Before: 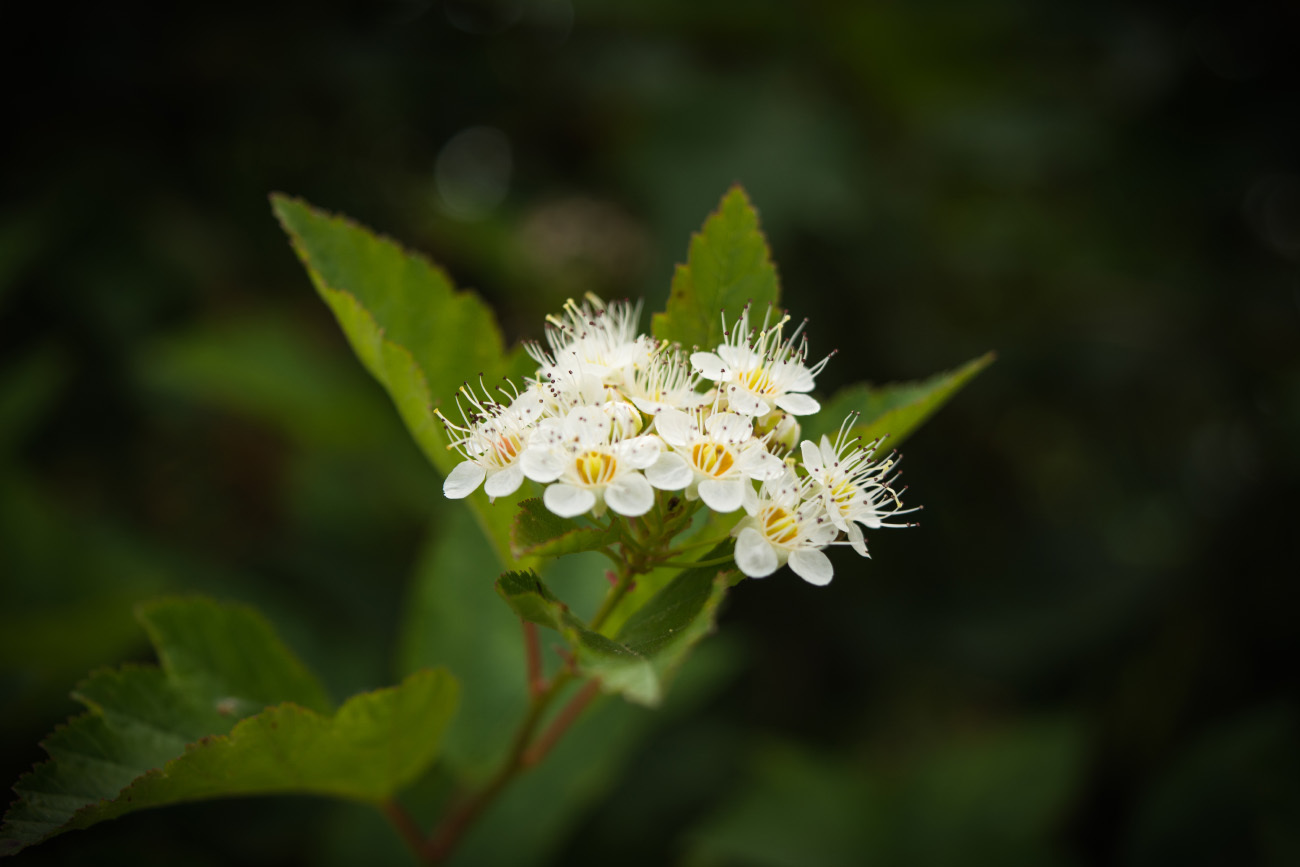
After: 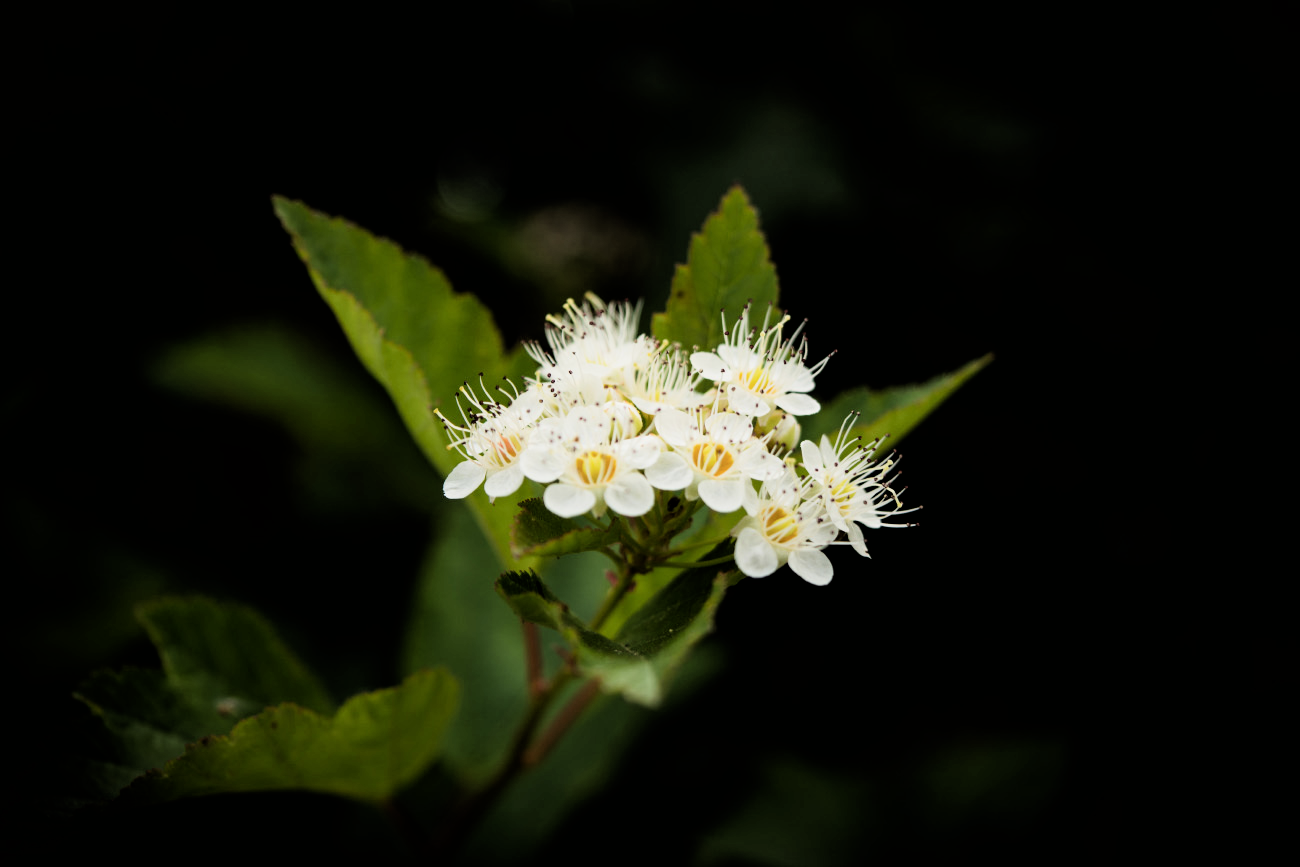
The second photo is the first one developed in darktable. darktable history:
filmic rgb: black relative exposure -3.99 EV, white relative exposure 2.99 EV, hardness 2.99, contrast 1.405
